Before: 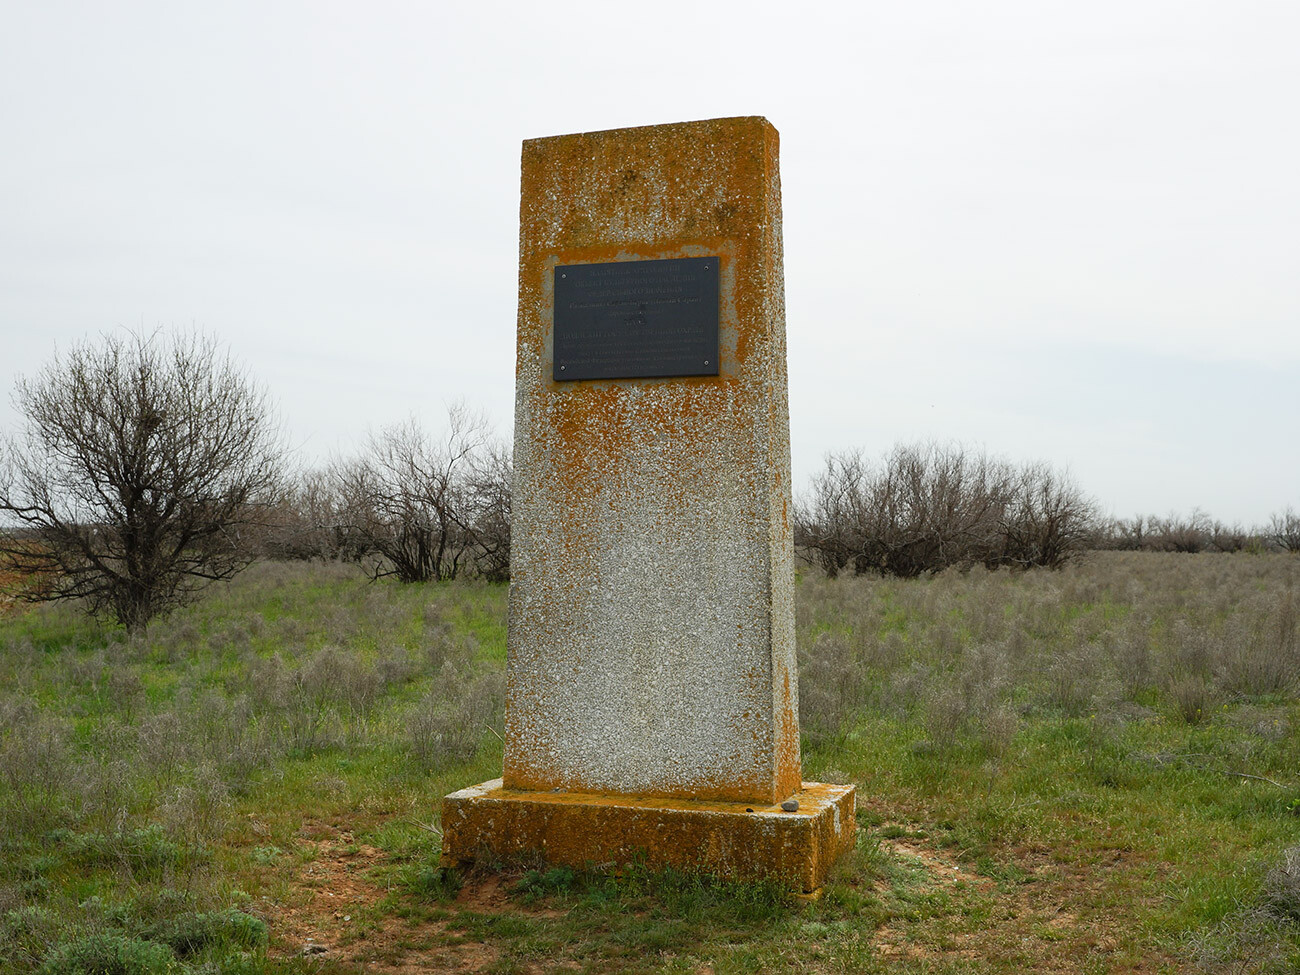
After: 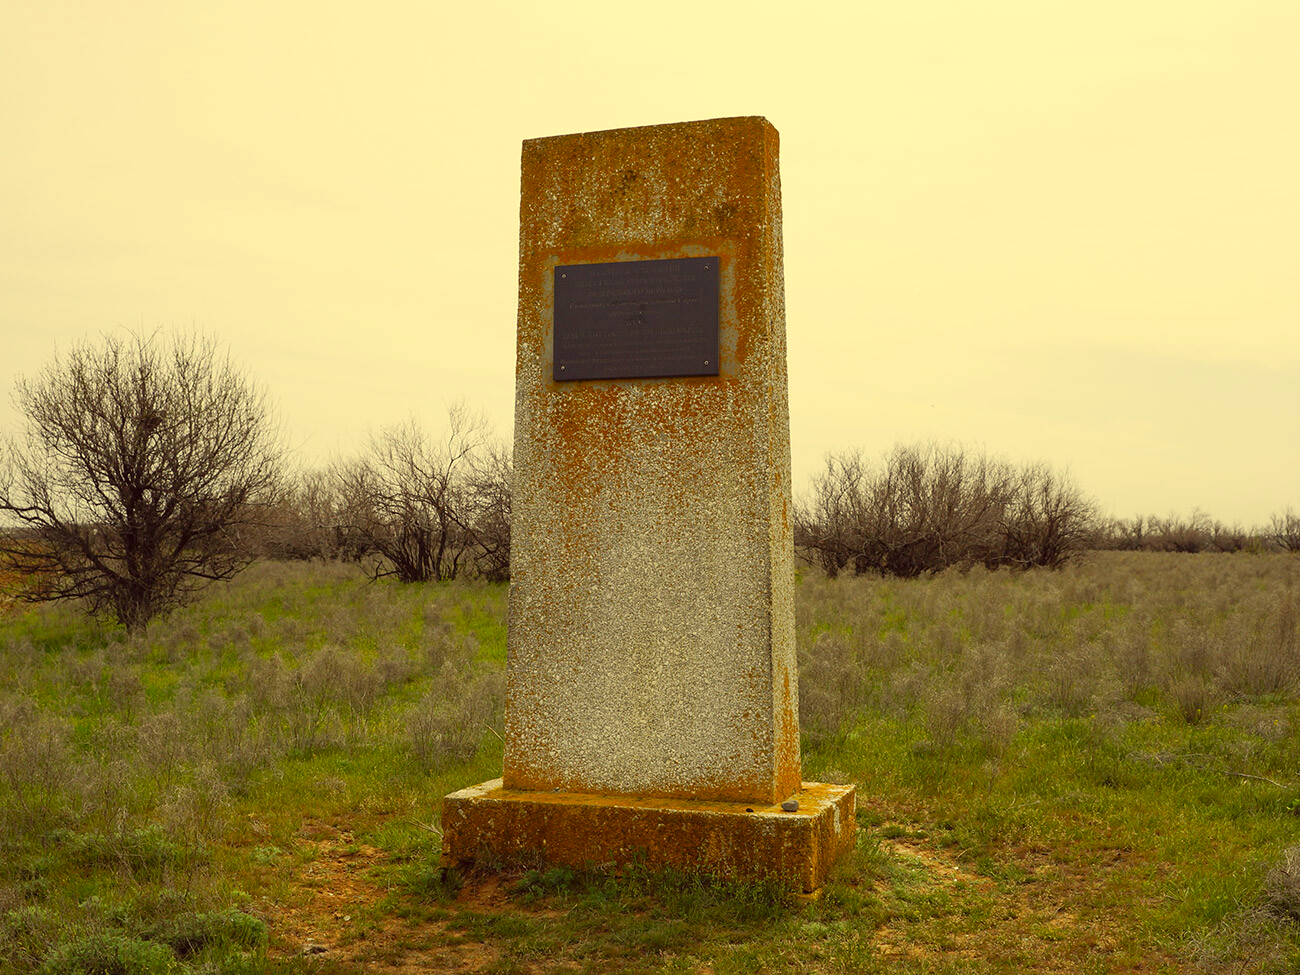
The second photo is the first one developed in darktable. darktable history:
color correction: highlights a* -0.531, highlights b* 39.65, shadows a* 9.8, shadows b* -0.923
